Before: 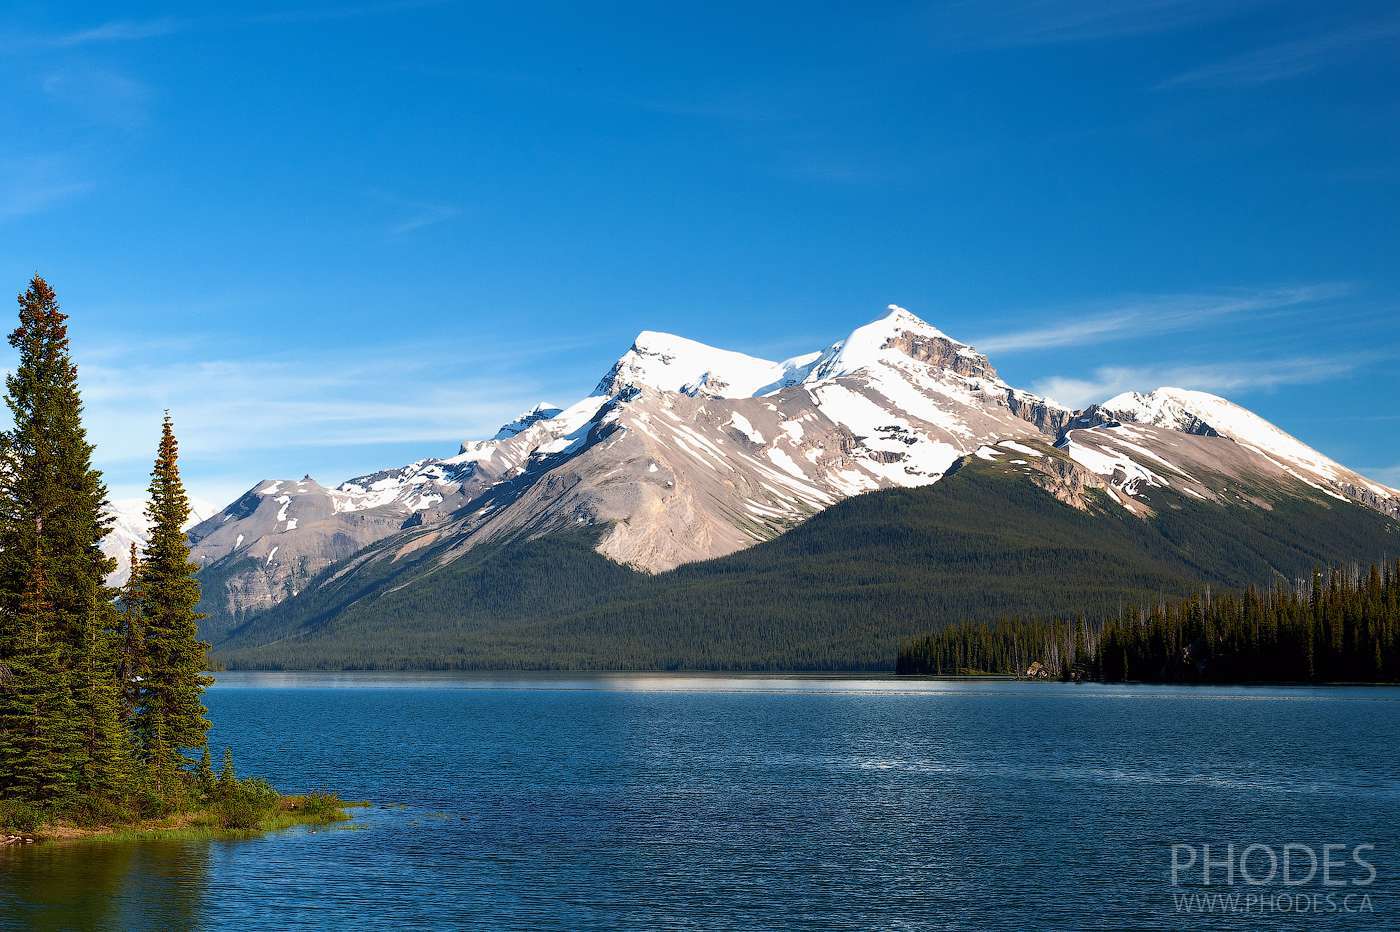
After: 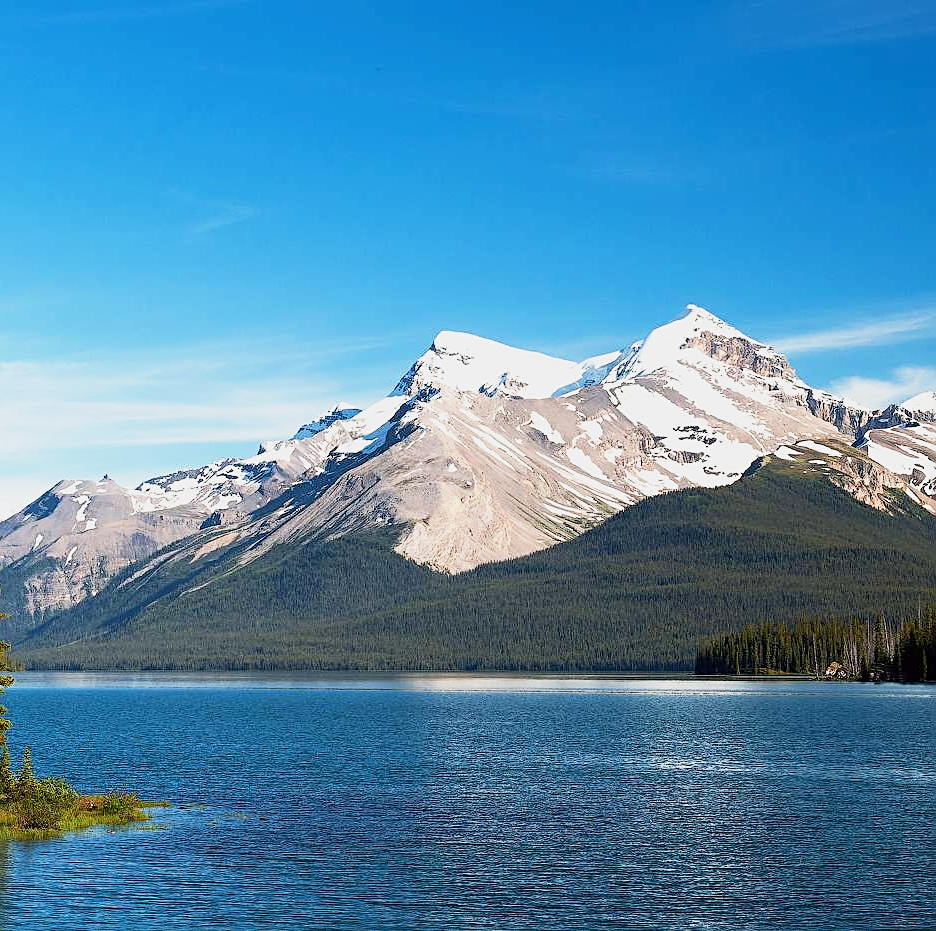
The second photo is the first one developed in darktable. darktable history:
crop and rotate: left 14.431%, right 18.672%
sharpen: on, module defaults
base curve: curves: ch0 [(0, 0) (0.088, 0.125) (0.176, 0.251) (0.354, 0.501) (0.613, 0.749) (1, 0.877)], preserve colors none
